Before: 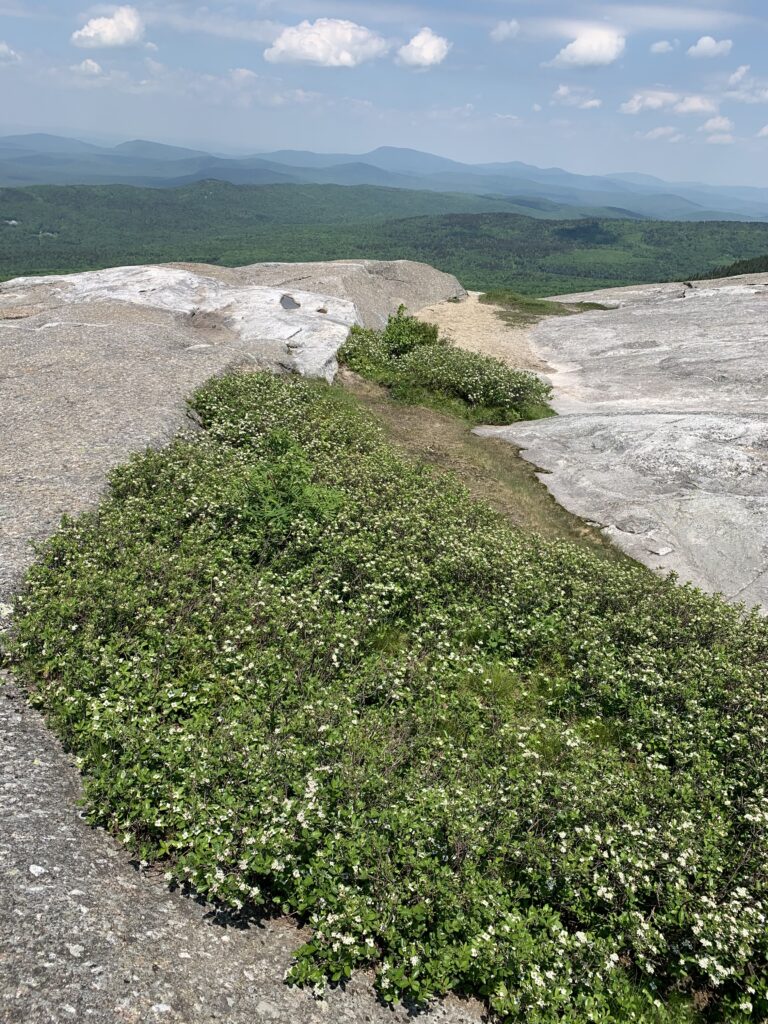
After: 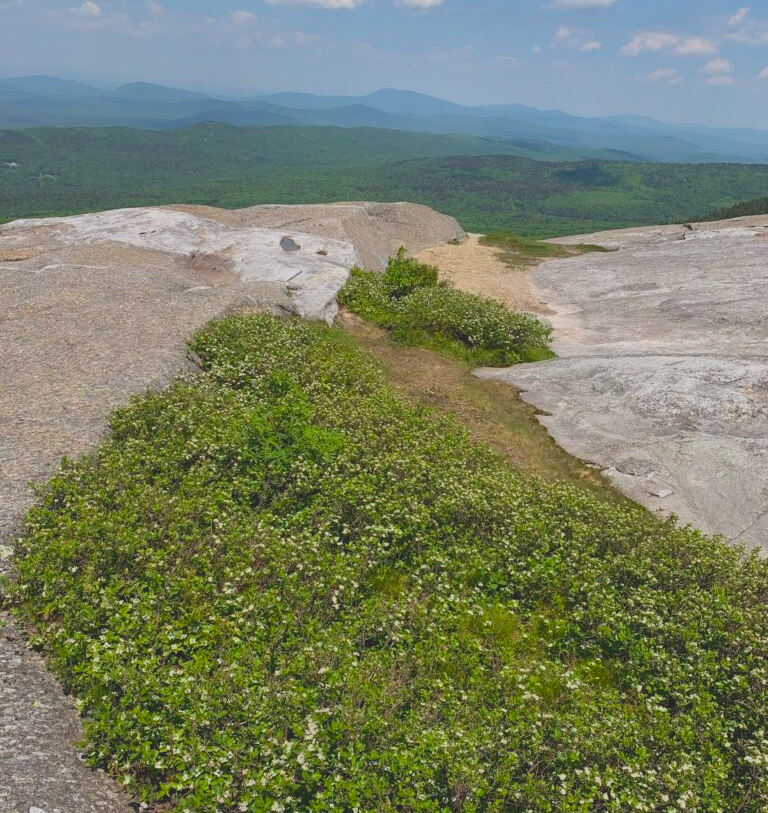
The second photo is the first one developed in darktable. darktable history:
crop and rotate: top 5.666%, bottom 14.851%
contrast brightness saturation: contrast -0.293
color balance rgb: power › luminance -3.93%, power › chroma 0.574%, power › hue 39.14°, highlights gain › chroma 0.12%, highlights gain › hue 332.15°, perceptual saturation grading › global saturation 19.466%, global vibrance 10.015%
